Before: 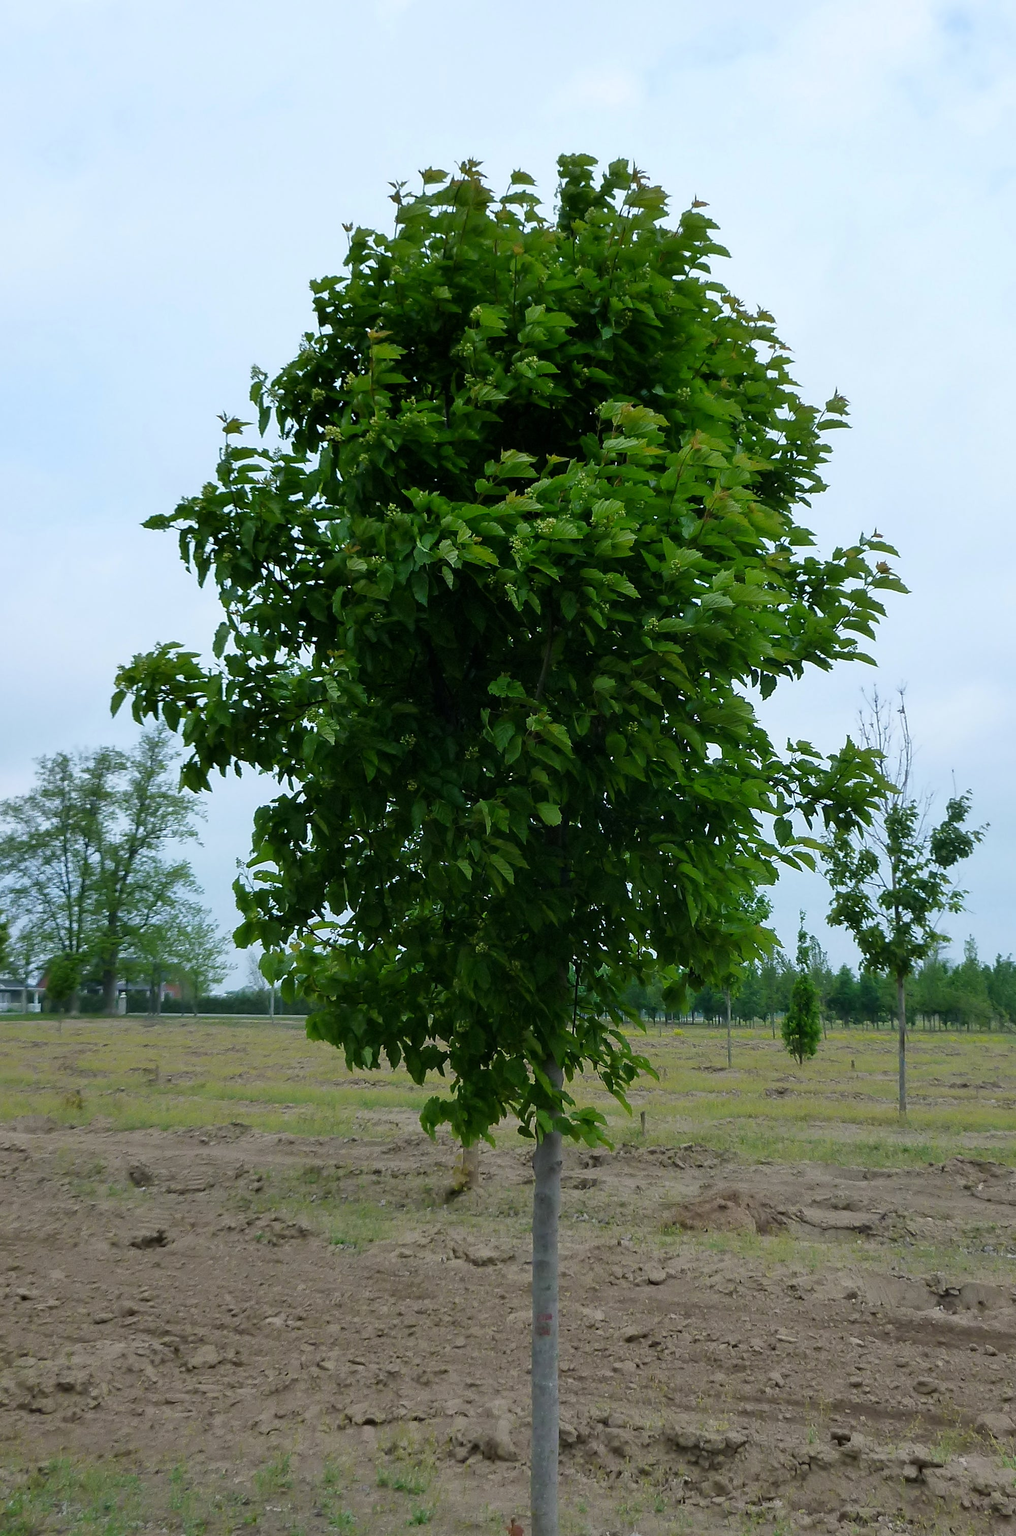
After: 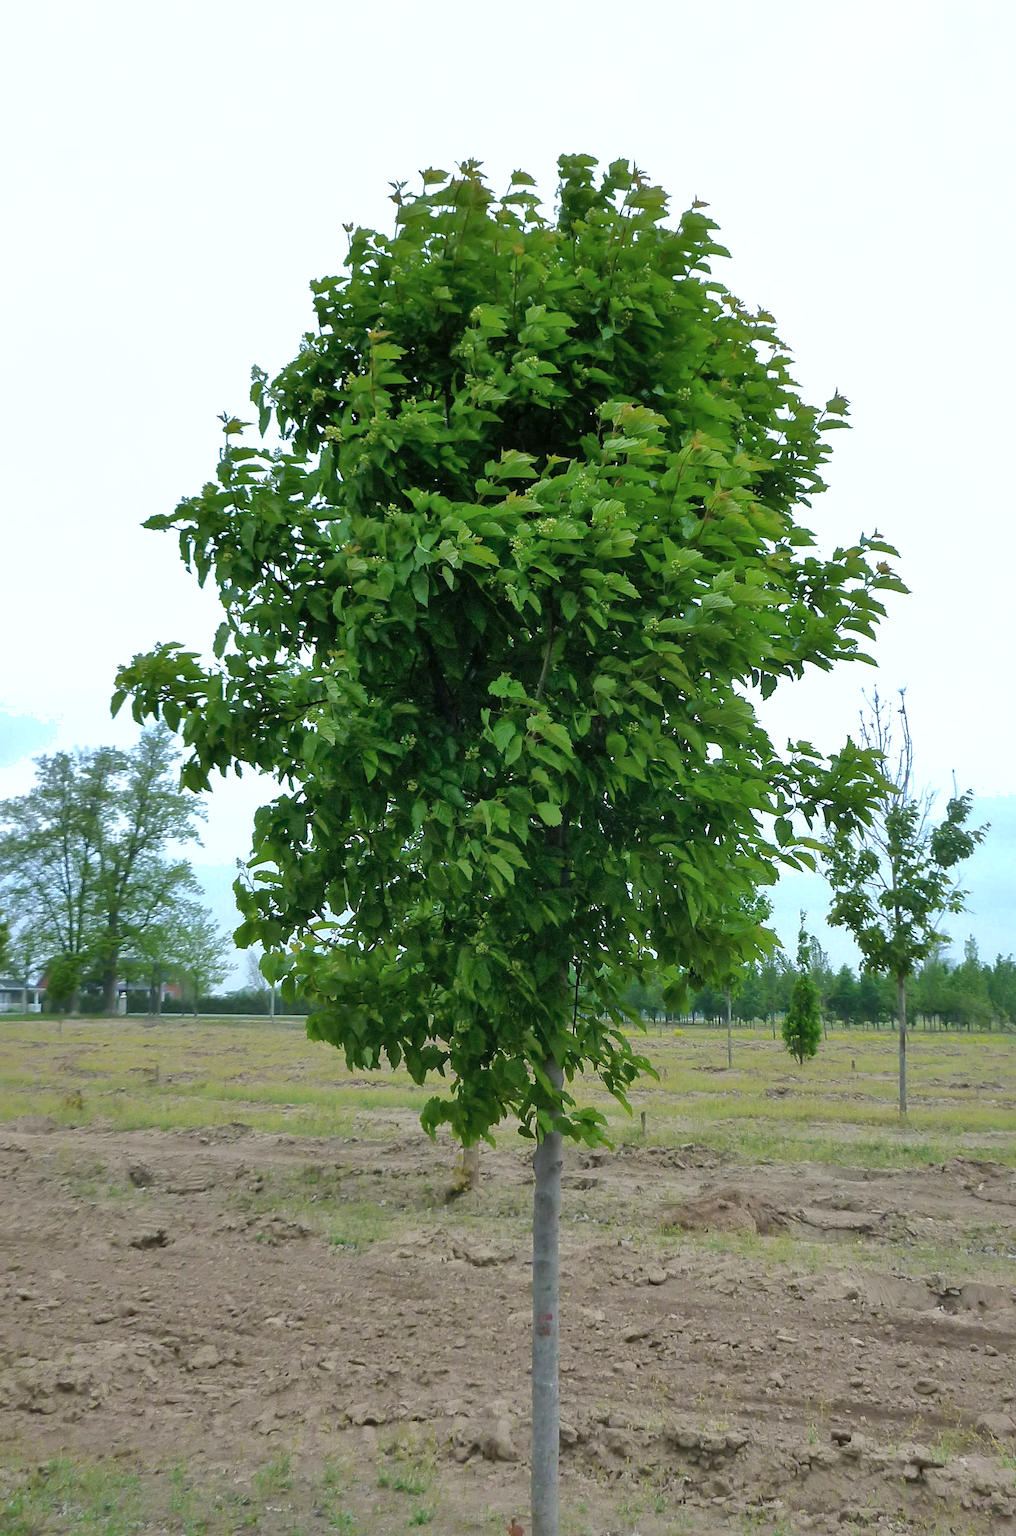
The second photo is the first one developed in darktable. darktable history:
contrast brightness saturation: contrast 0.015, saturation -0.07
exposure: exposure 0.602 EV, compensate highlight preservation false
shadows and highlights: shadows 60.45, highlights -60.06
